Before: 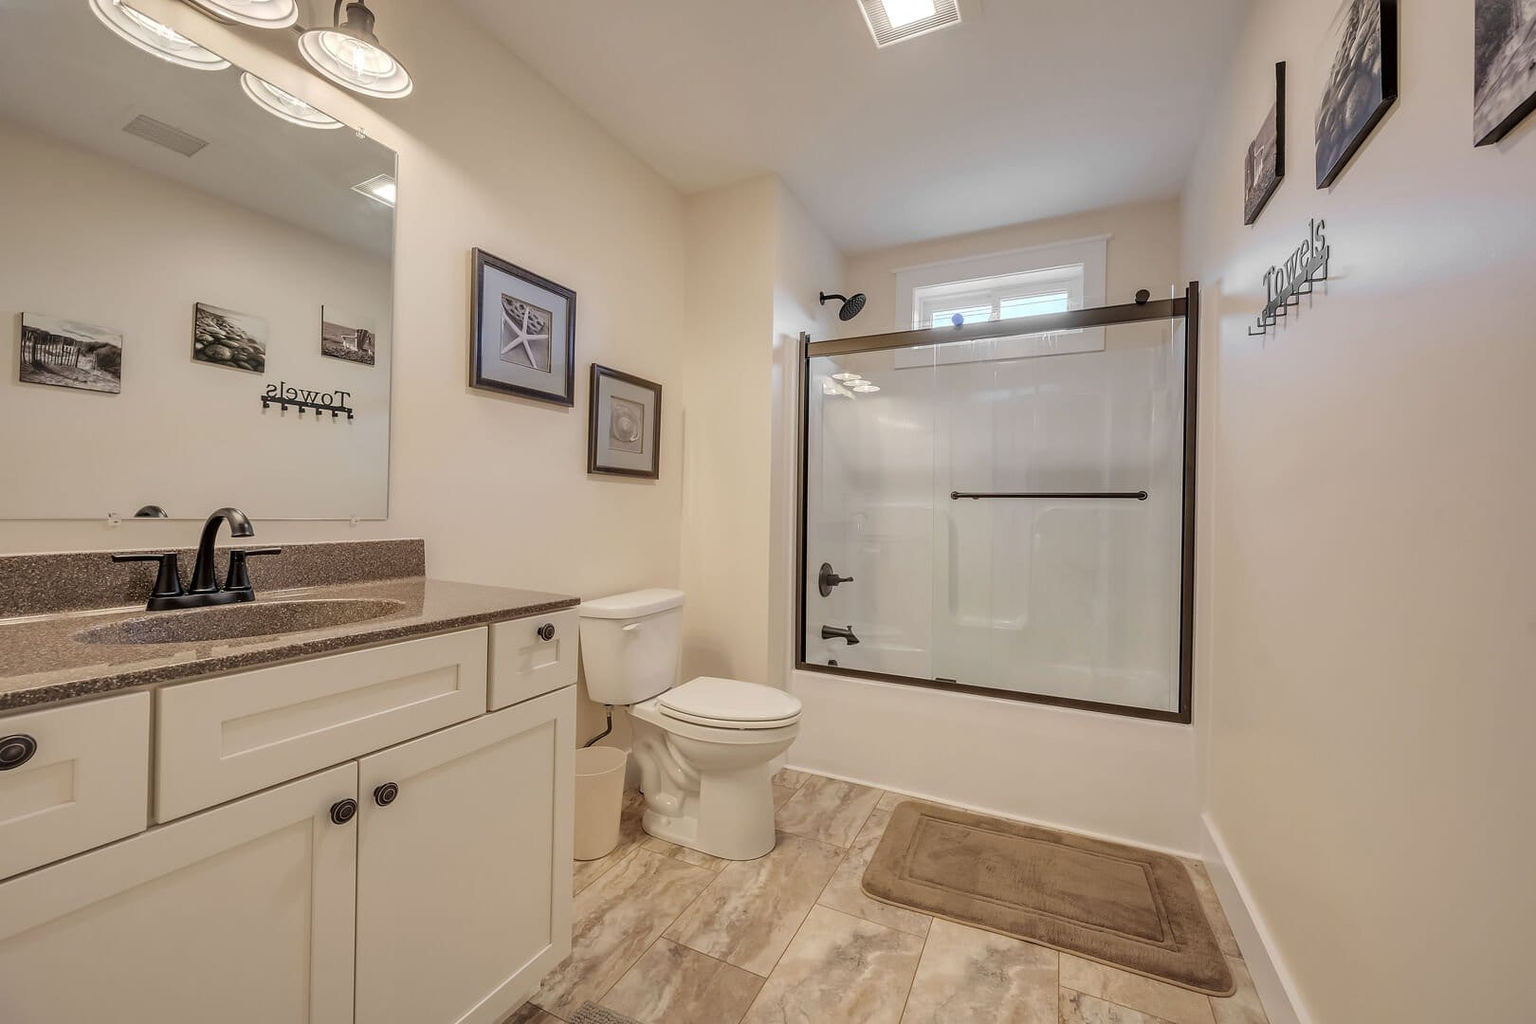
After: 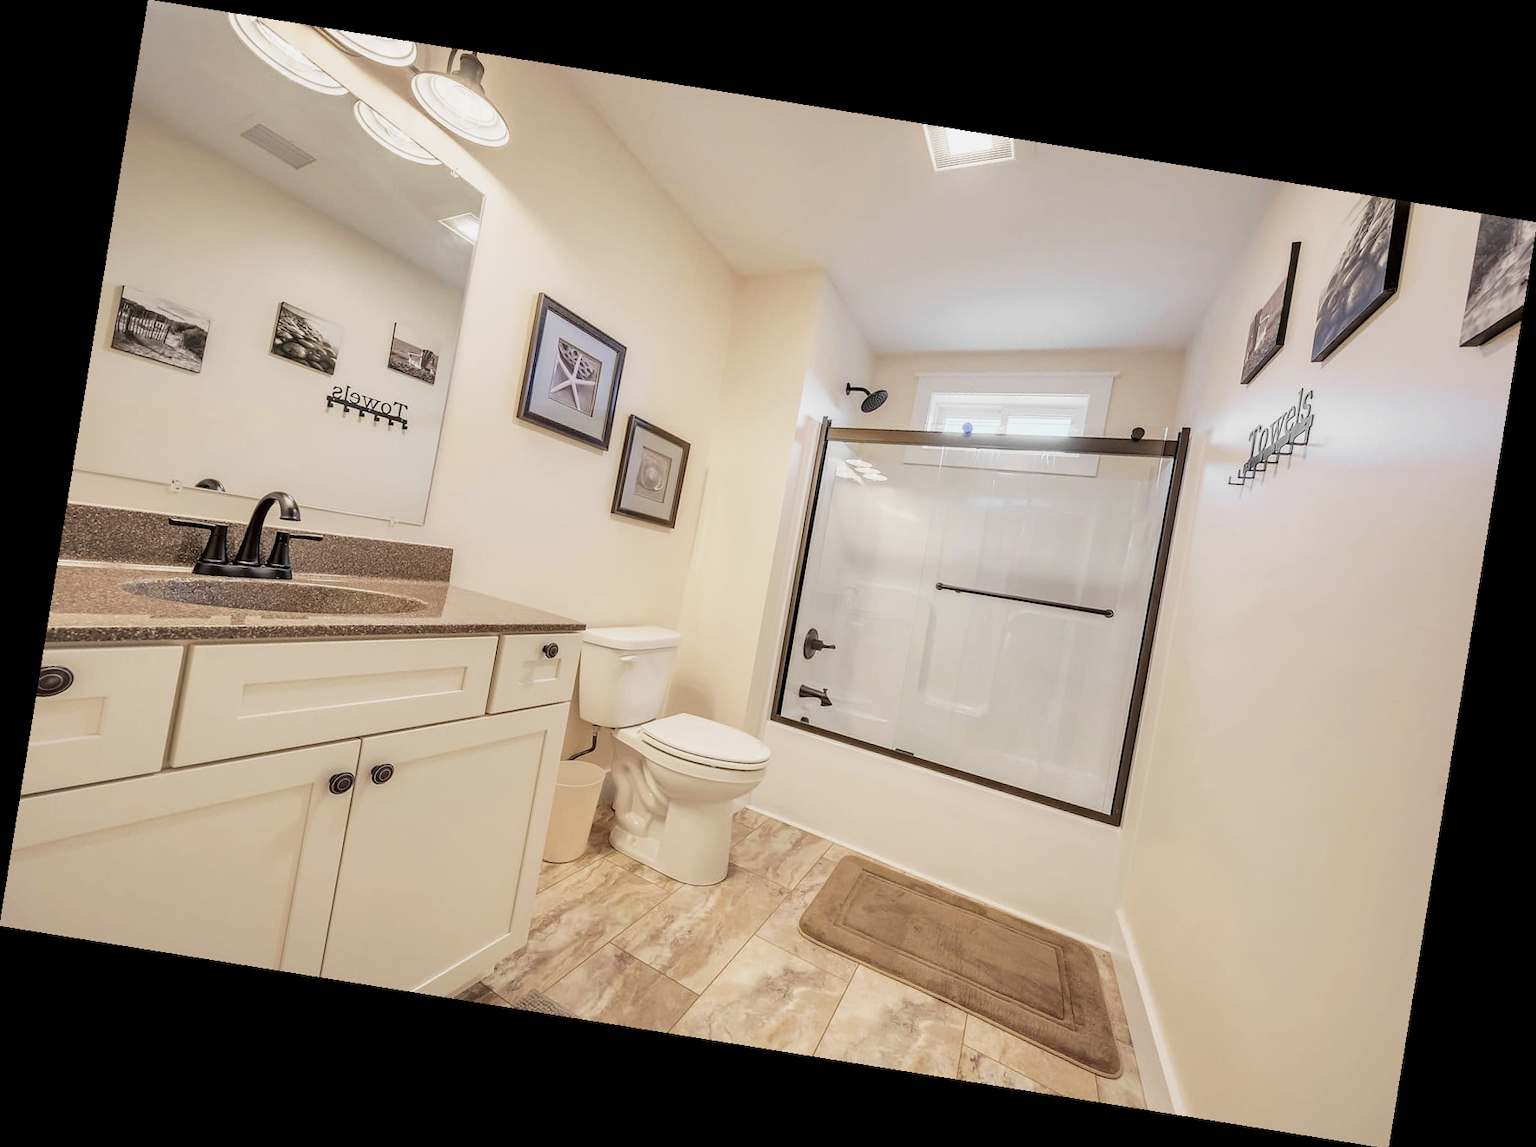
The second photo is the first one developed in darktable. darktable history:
tone equalizer: on, module defaults
base curve: curves: ch0 [(0, 0) (0.088, 0.125) (0.176, 0.251) (0.354, 0.501) (0.613, 0.749) (1, 0.877)], preserve colors none
rotate and perspective: rotation 9.12°, automatic cropping off
